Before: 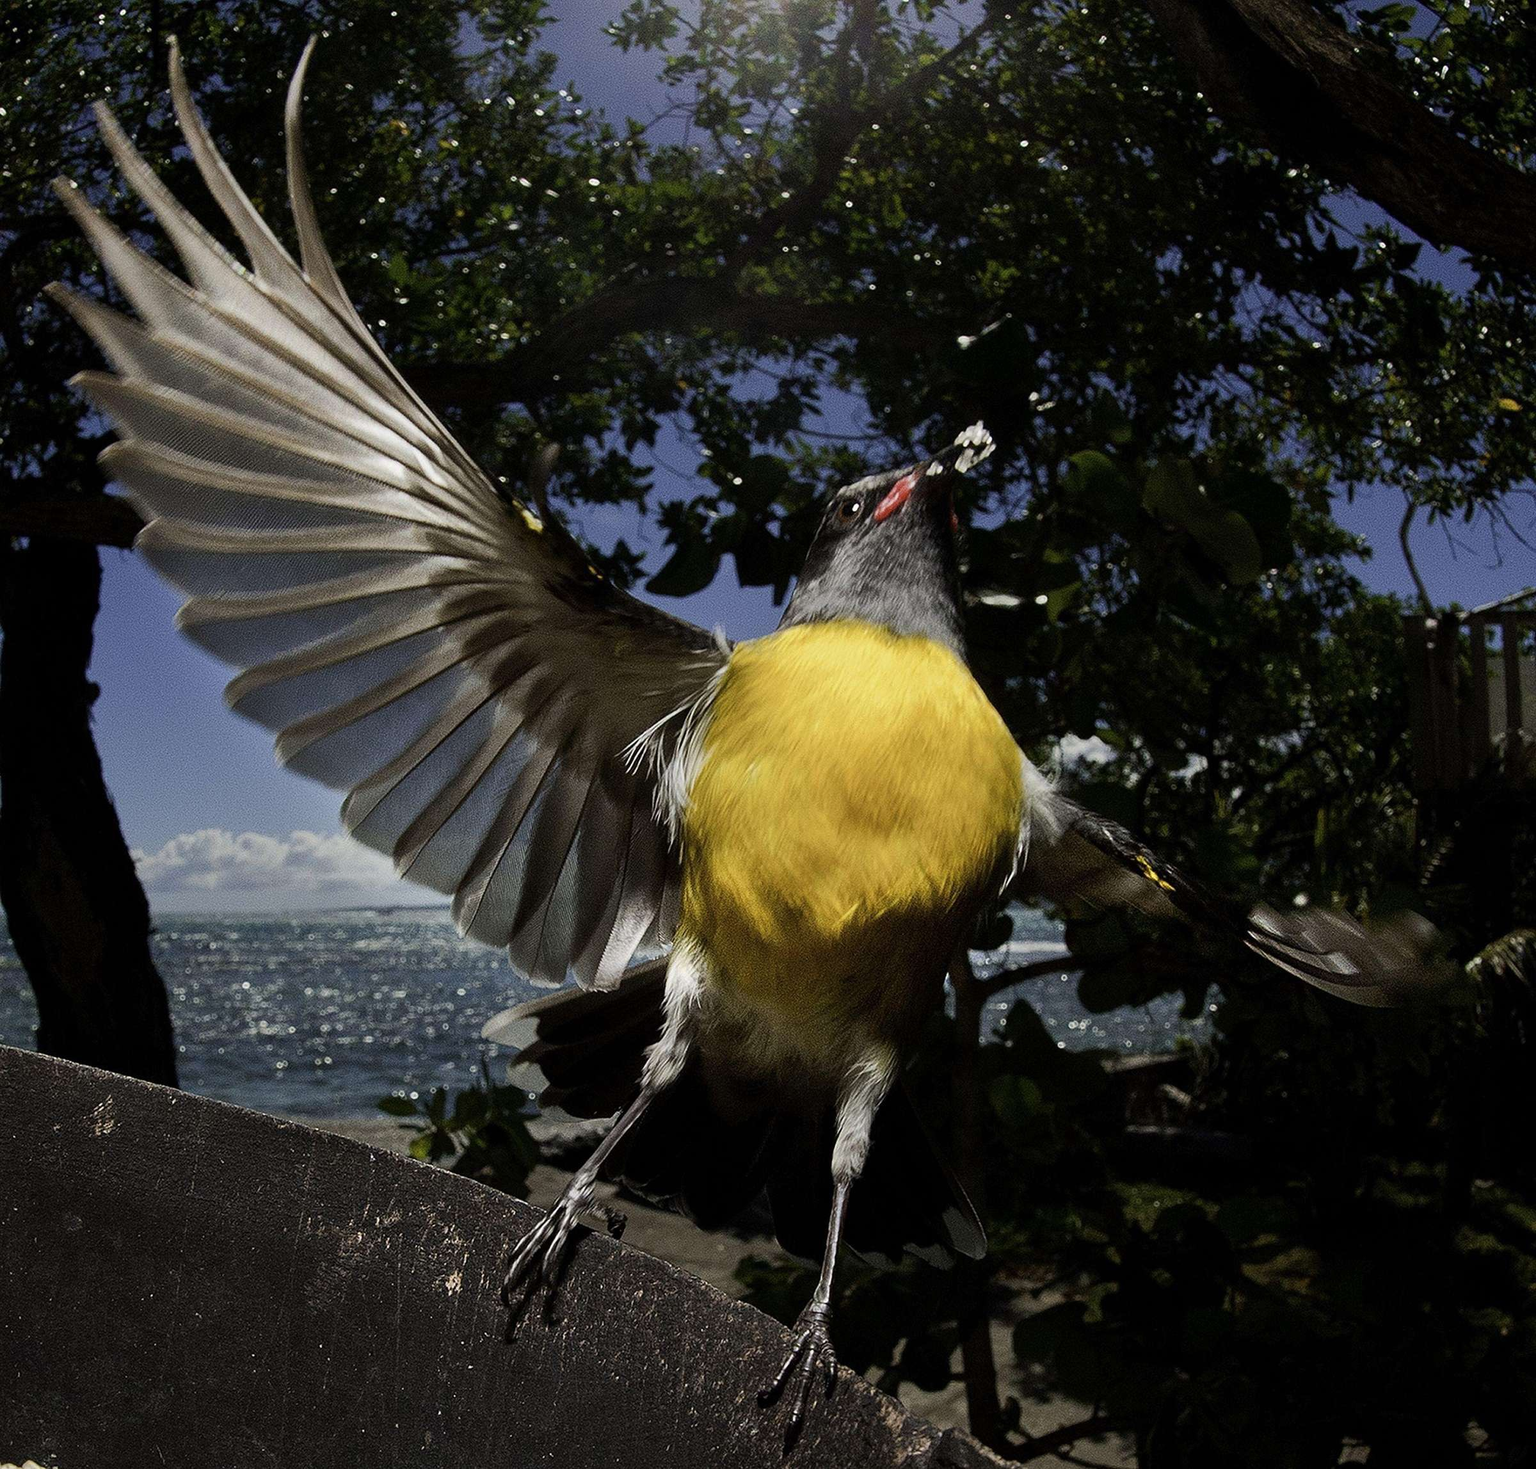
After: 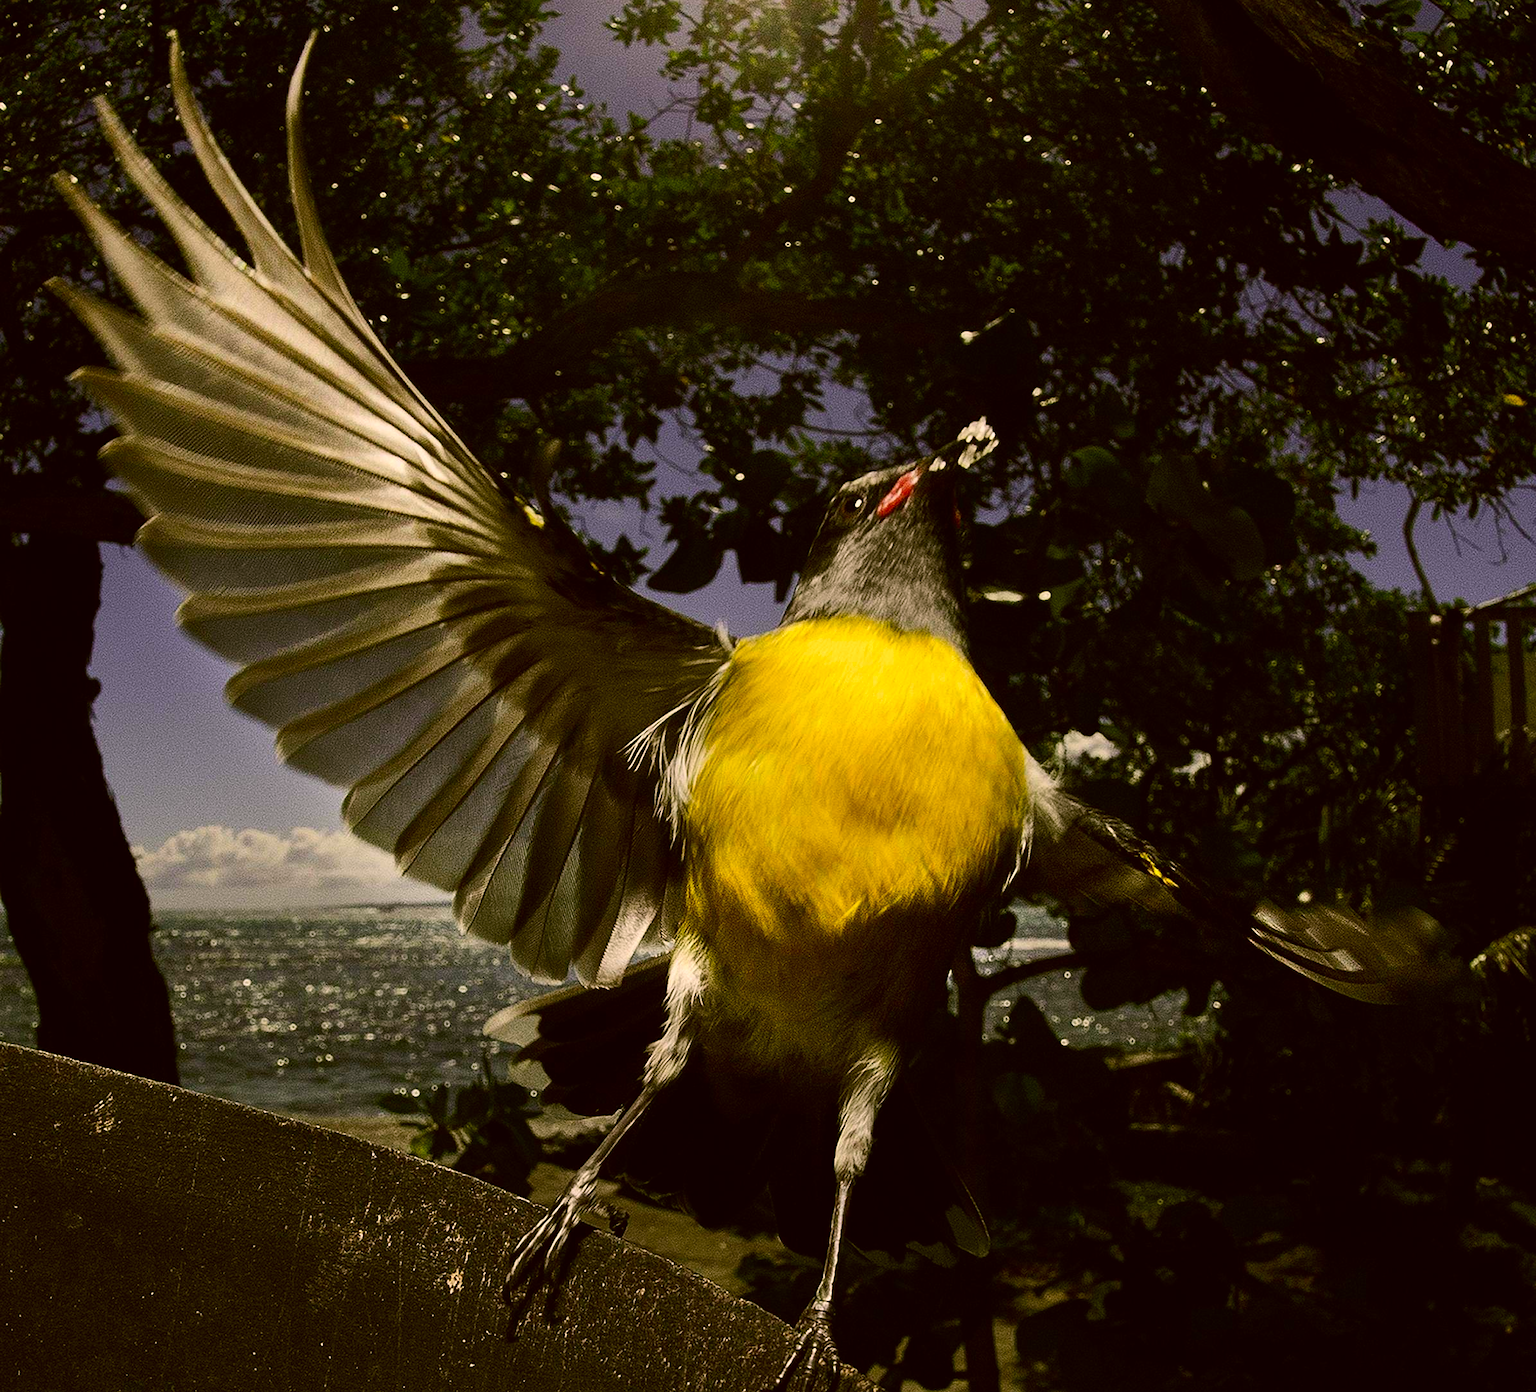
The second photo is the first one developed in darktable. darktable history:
contrast brightness saturation: contrast 0.165, saturation 0.32
crop: top 0.431%, right 0.258%, bottom 4.998%
color correction: highlights a* 8.27, highlights b* 15.88, shadows a* -0.452, shadows b* 27.15
